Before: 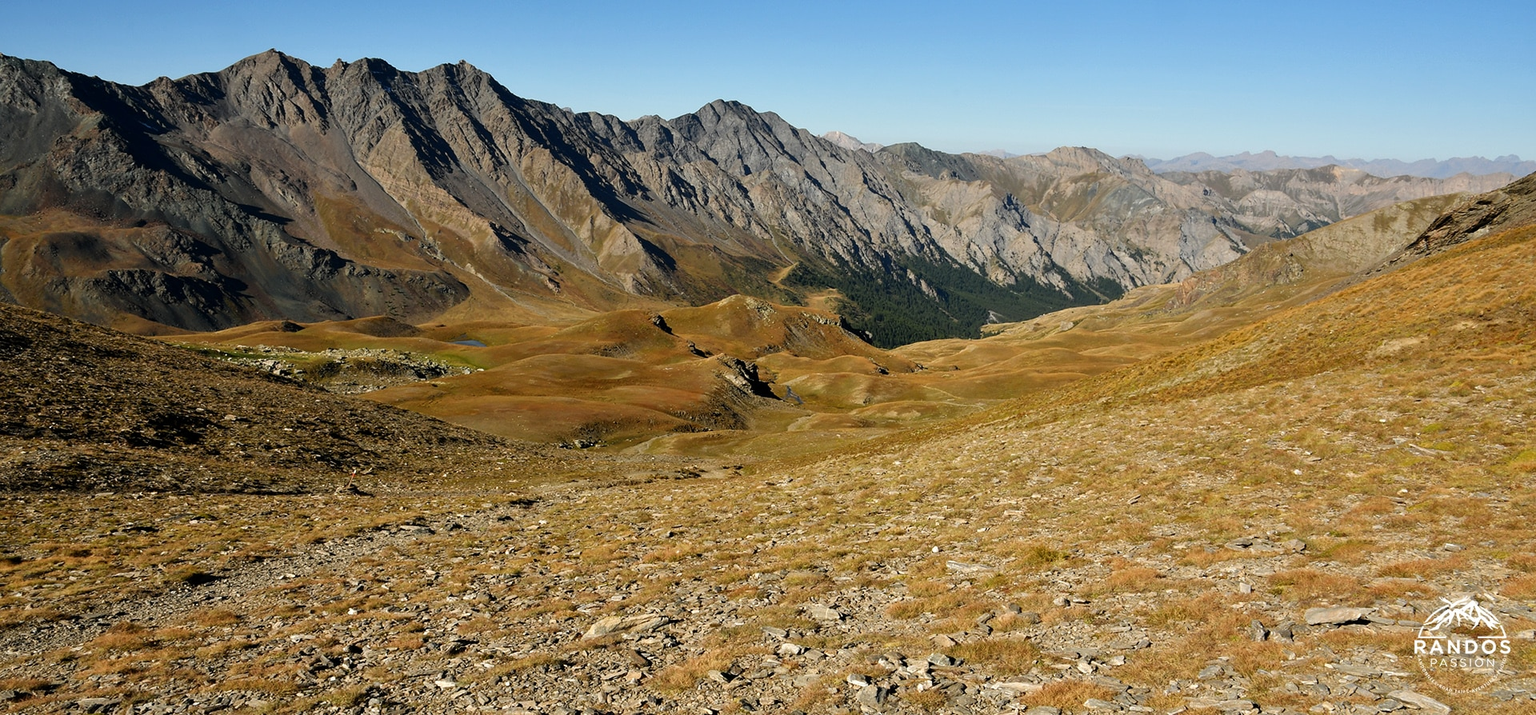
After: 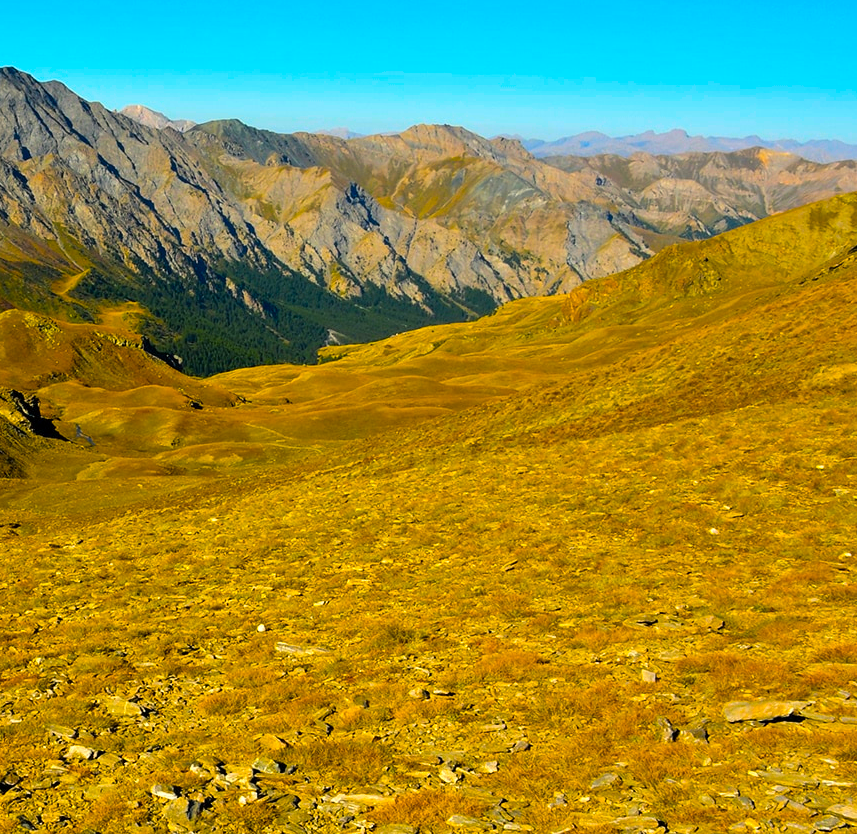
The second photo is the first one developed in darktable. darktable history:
color balance rgb: shadows lift › chroma 2.036%, shadows lift › hue 216.64°, highlights gain › luminance 6.576%, highlights gain › chroma 1.227%, highlights gain › hue 87.69°, linear chroma grading › highlights 99.92%, linear chroma grading › global chroma 23.59%, perceptual saturation grading › global saturation 30.009%, global vibrance 20%
crop: left 47.32%, top 6.656%, right 8.028%
